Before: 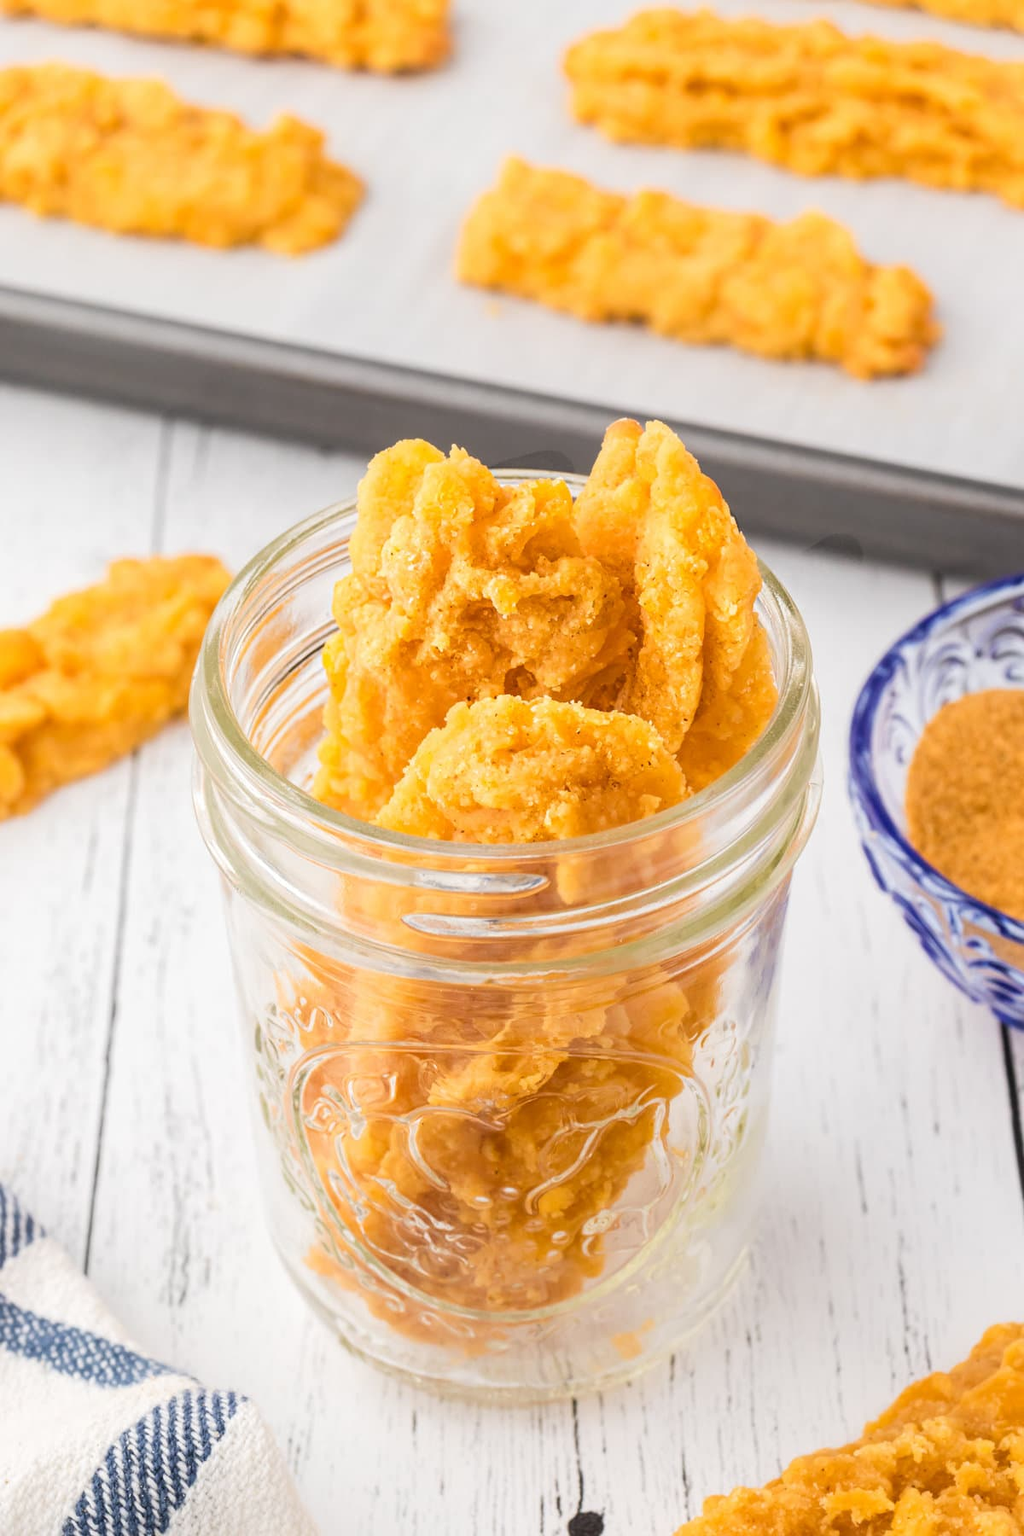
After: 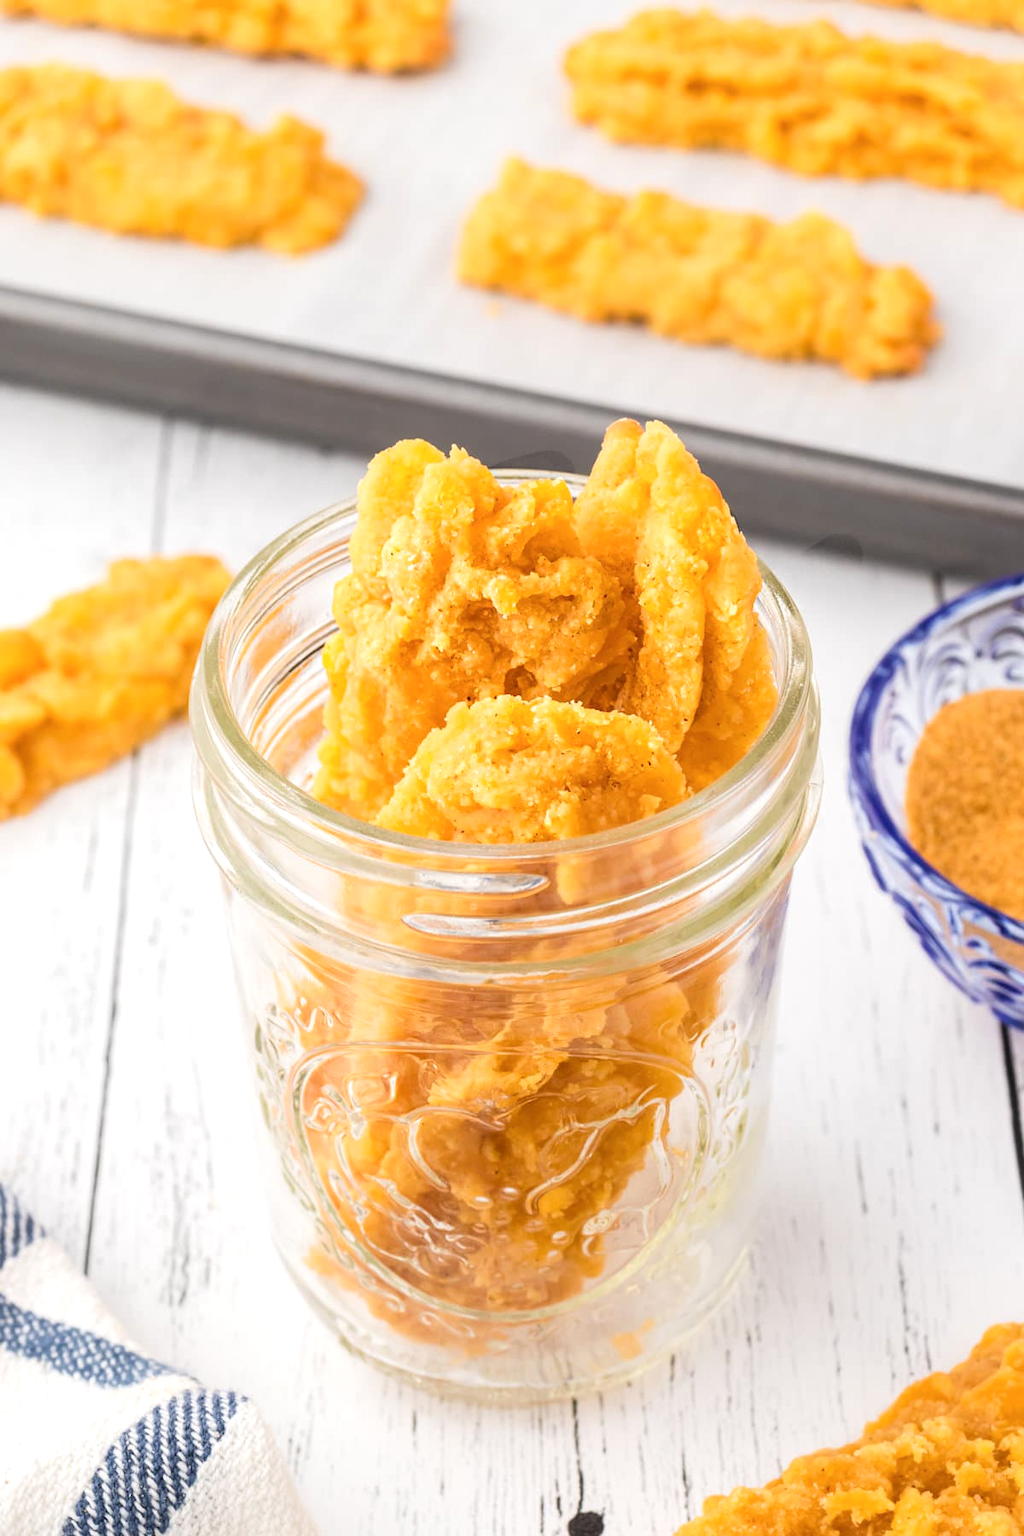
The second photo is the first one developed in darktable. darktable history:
exposure: black level correction 0.001, exposure 0.191 EV, compensate highlight preservation false
color balance: input saturation 99%
